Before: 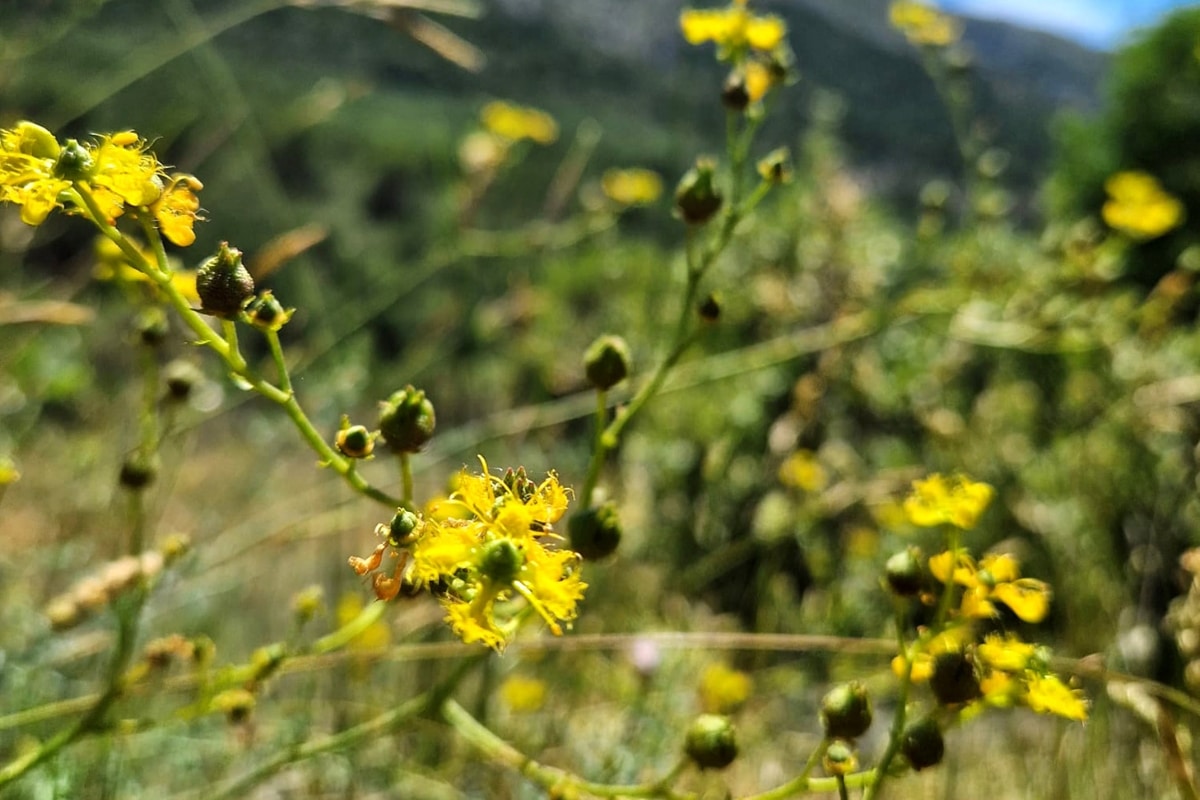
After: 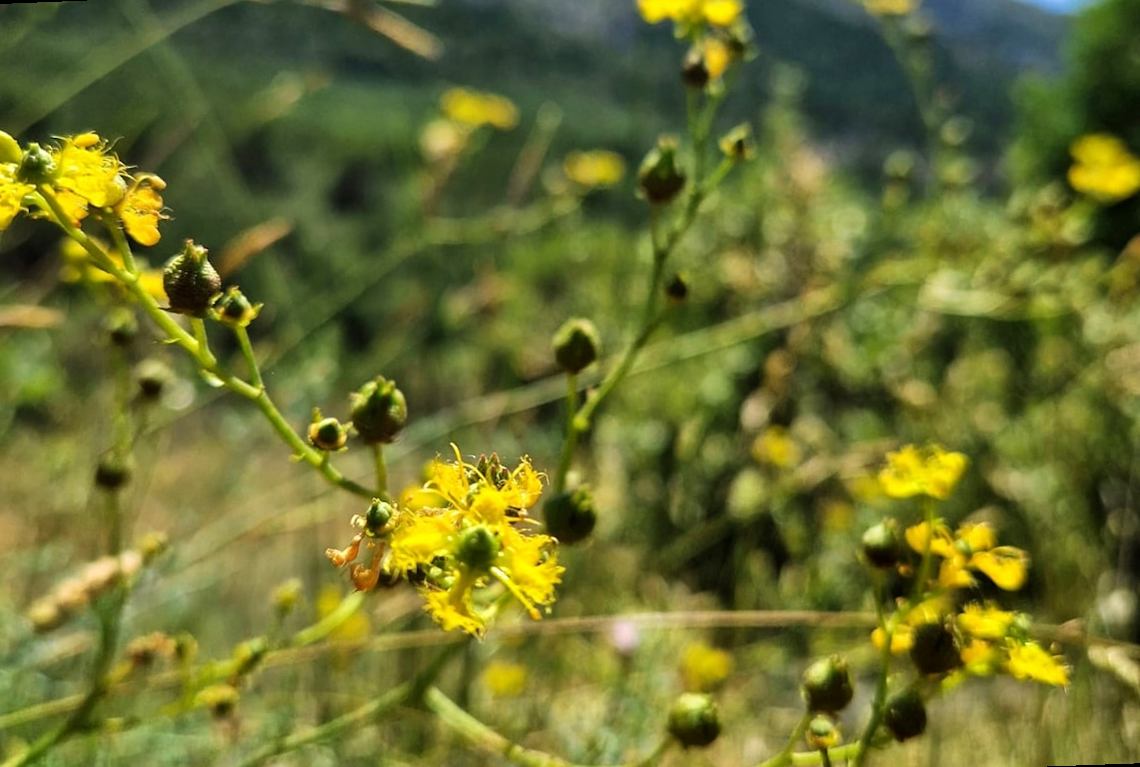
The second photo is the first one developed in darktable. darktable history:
rotate and perspective: rotation -2.12°, lens shift (vertical) 0.009, lens shift (horizontal) -0.008, automatic cropping original format, crop left 0.036, crop right 0.964, crop top 0.05, crop bottom 0.959
velvia: strength 21.76%
